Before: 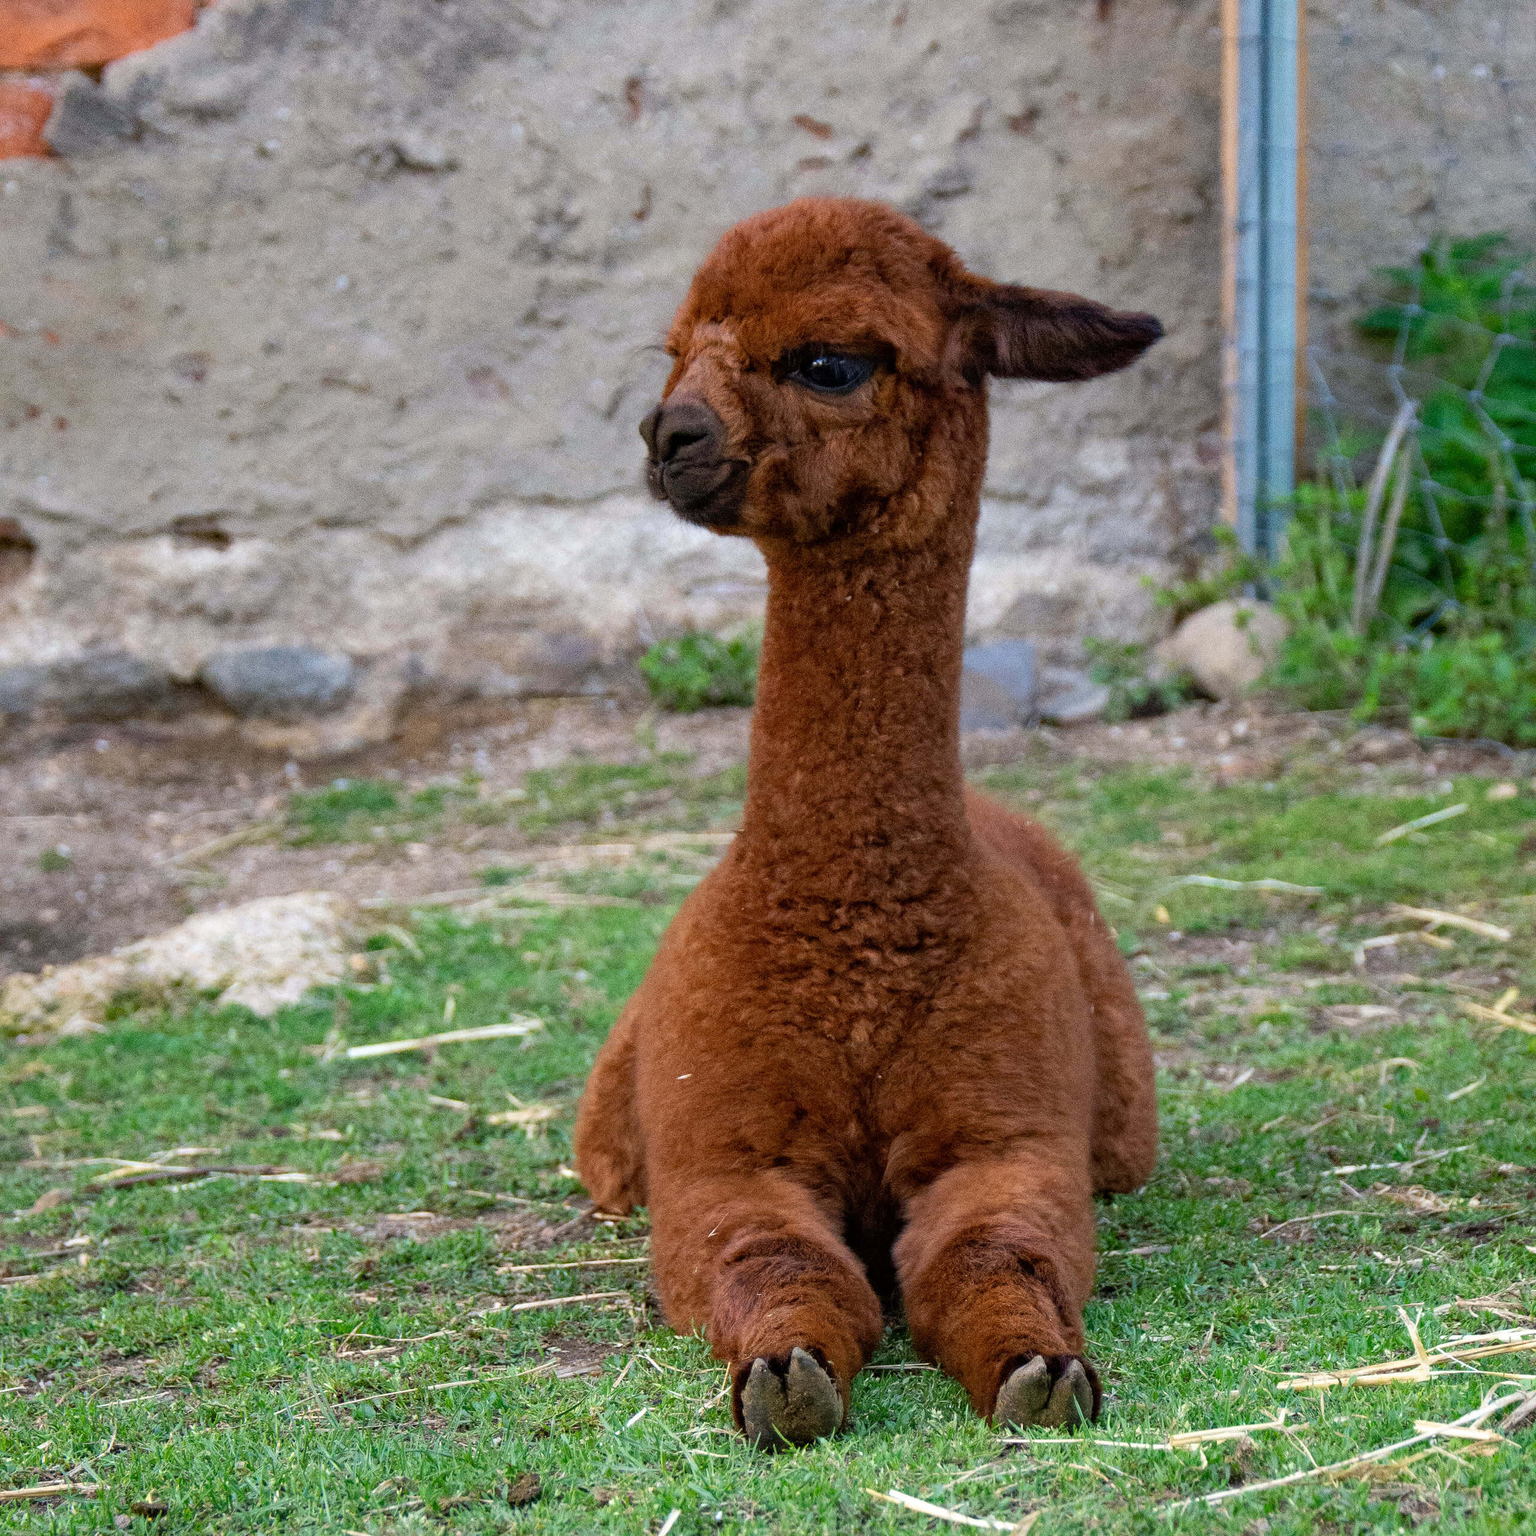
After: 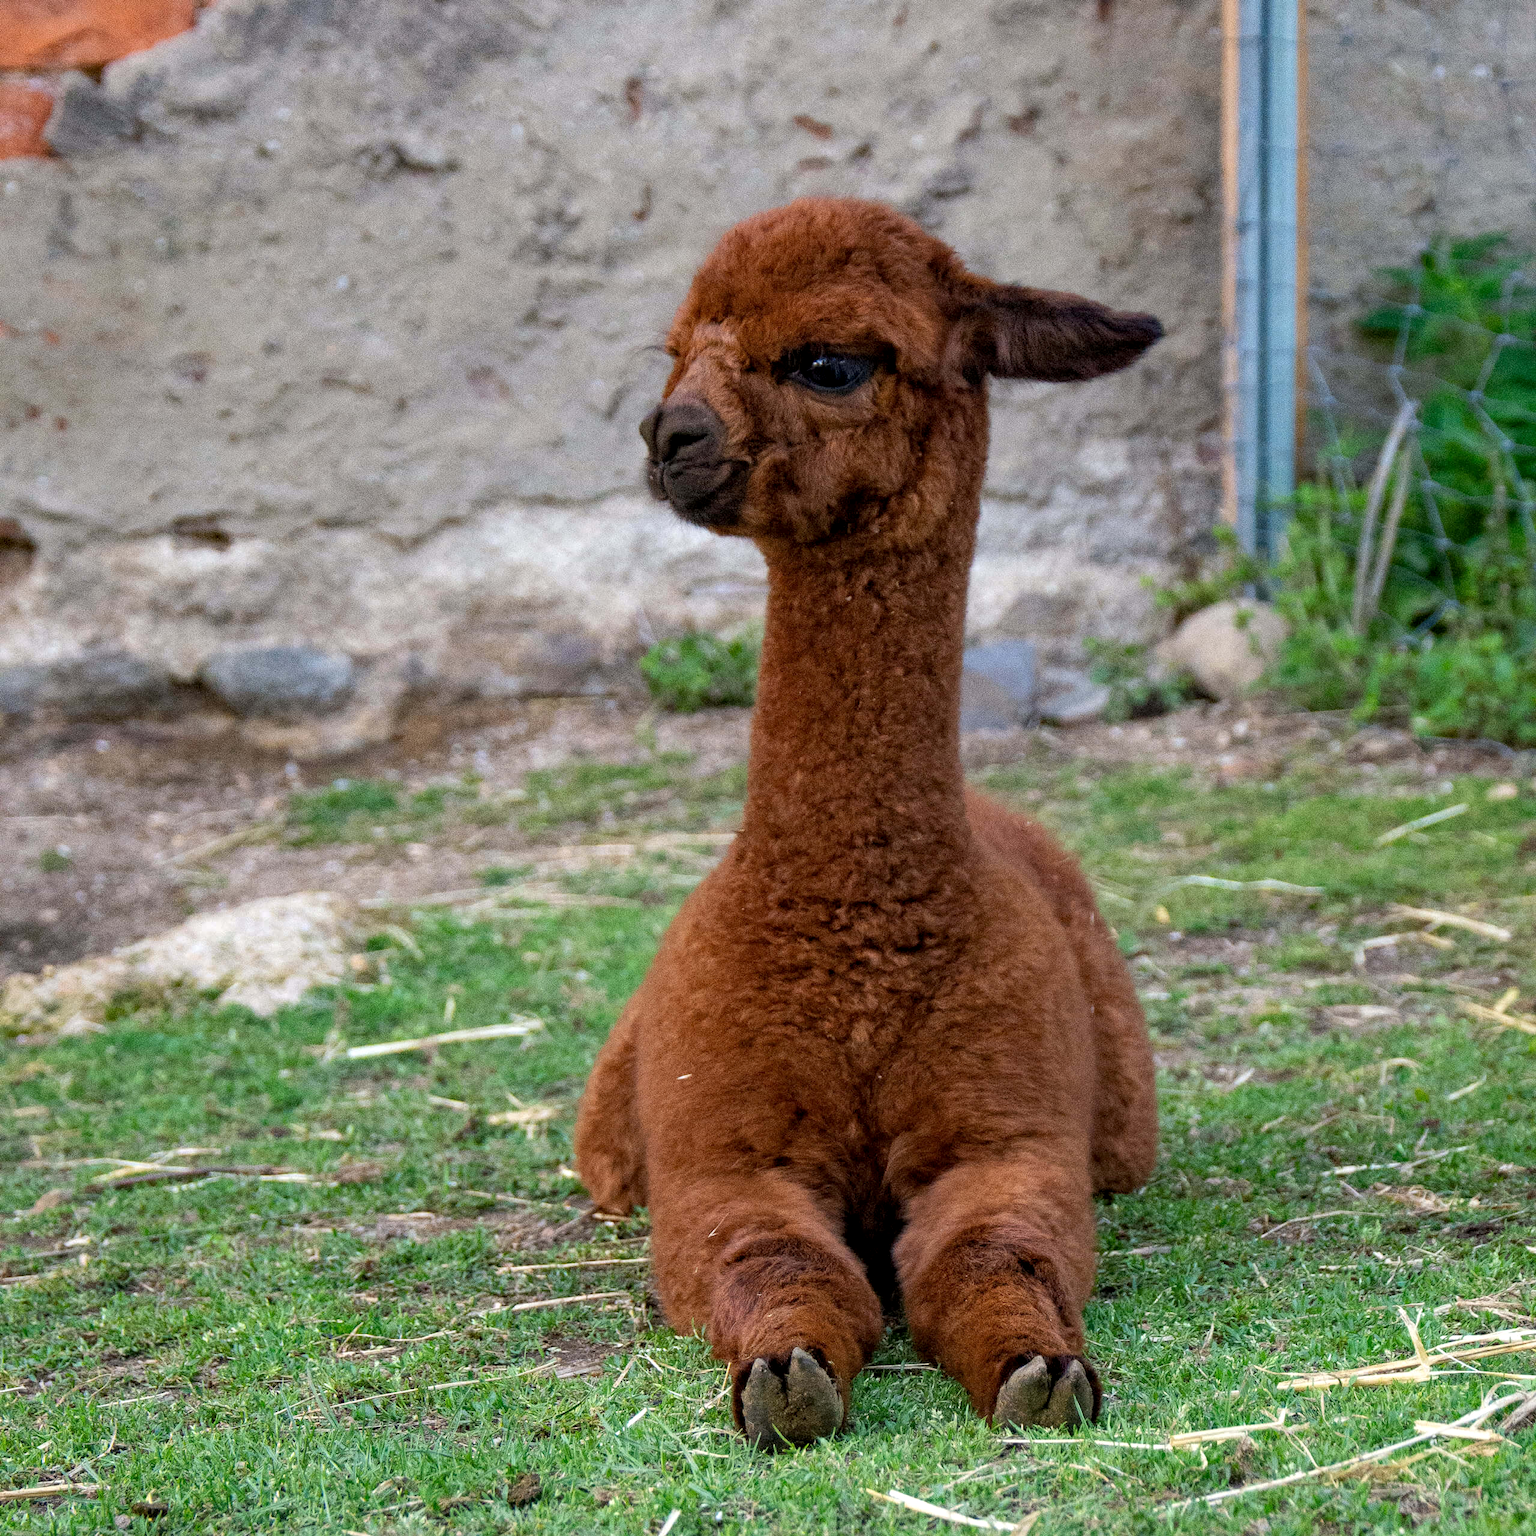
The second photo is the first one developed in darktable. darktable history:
local contrast: highlights 103%, shadows 100%, detail 120%, midtone range 0.2
